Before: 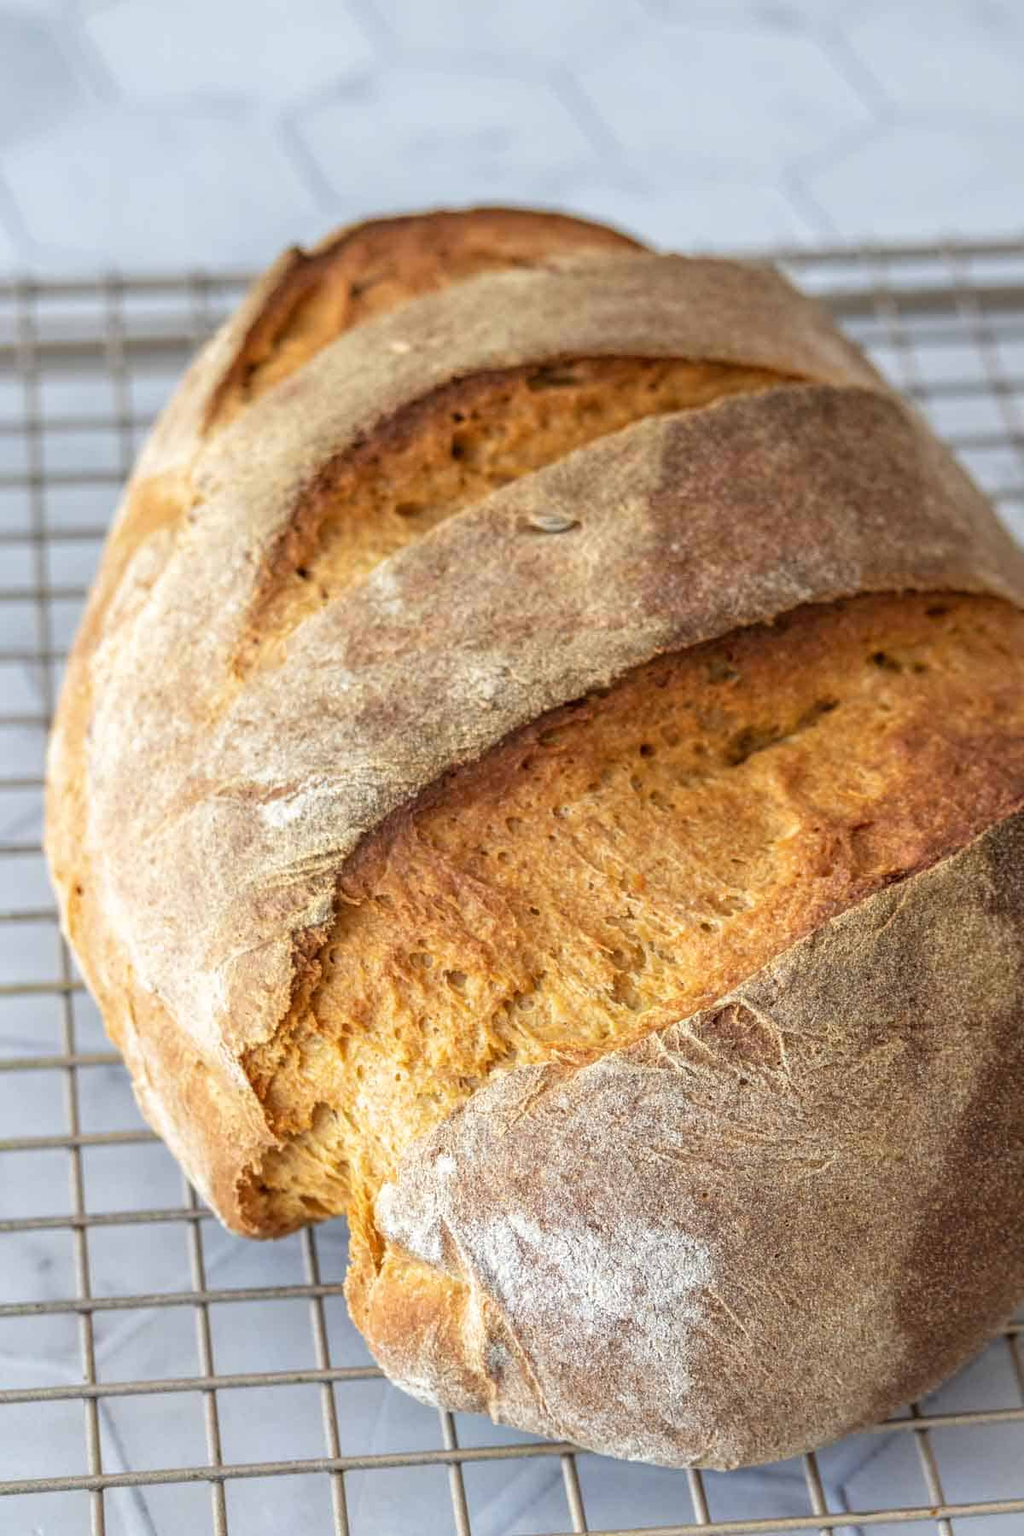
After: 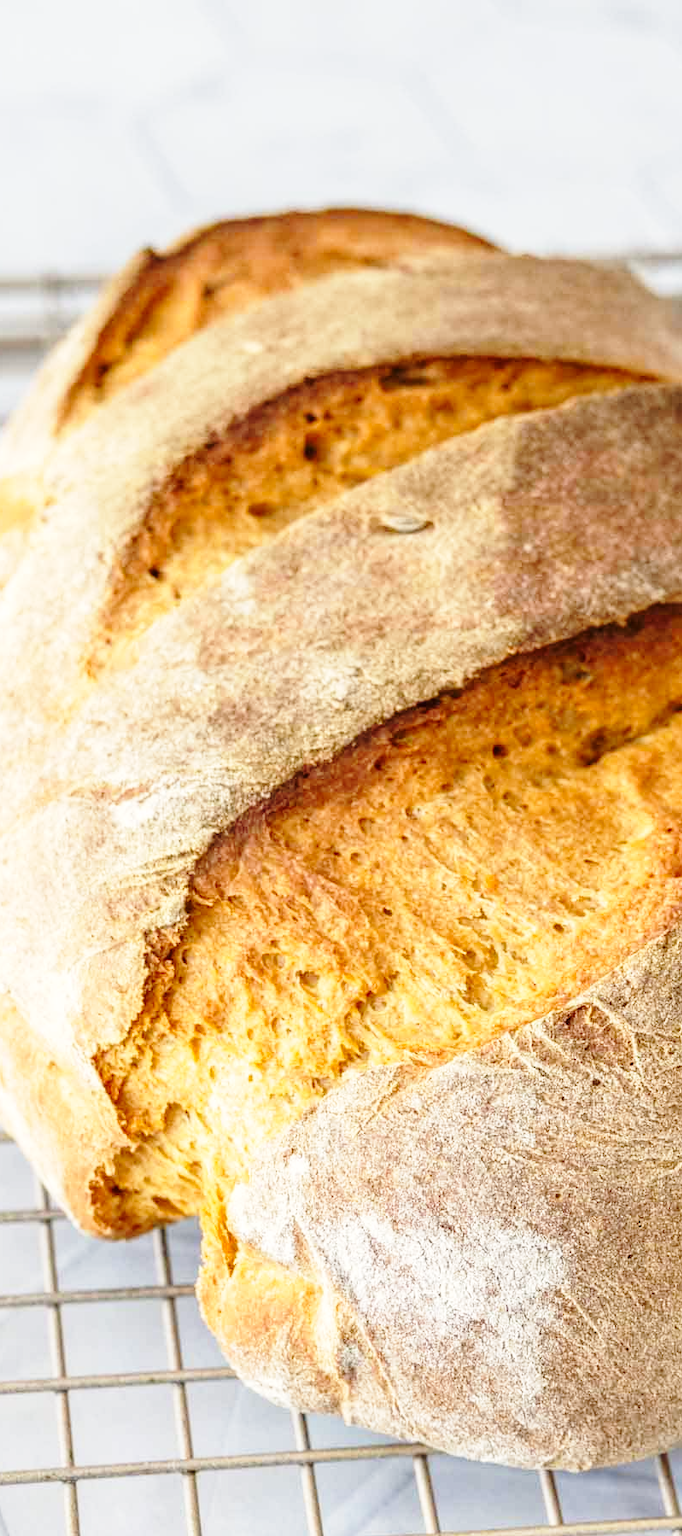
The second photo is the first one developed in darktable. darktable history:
base curve: curves: ch0 [(0, 0) (0.028, 0.03) (0.121, 0.232) (0.46, 0.748) (0.859, 0.968) (1, 1)], preserve colors none
crop and rotate: left 14.436%, right 18.898%
color calibration: x 0.334, y 0.349, temperature 5426 K
